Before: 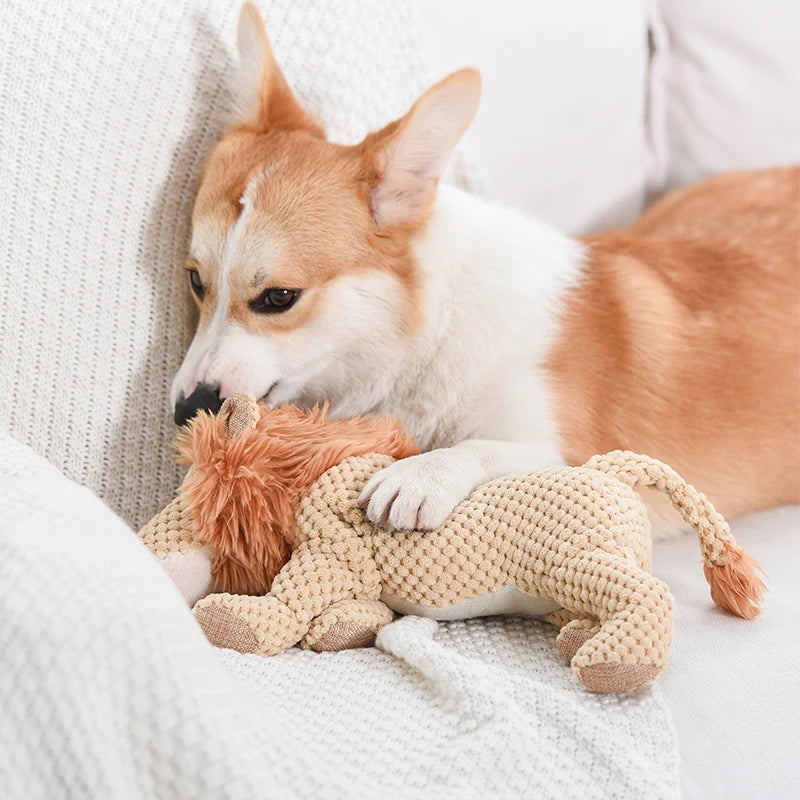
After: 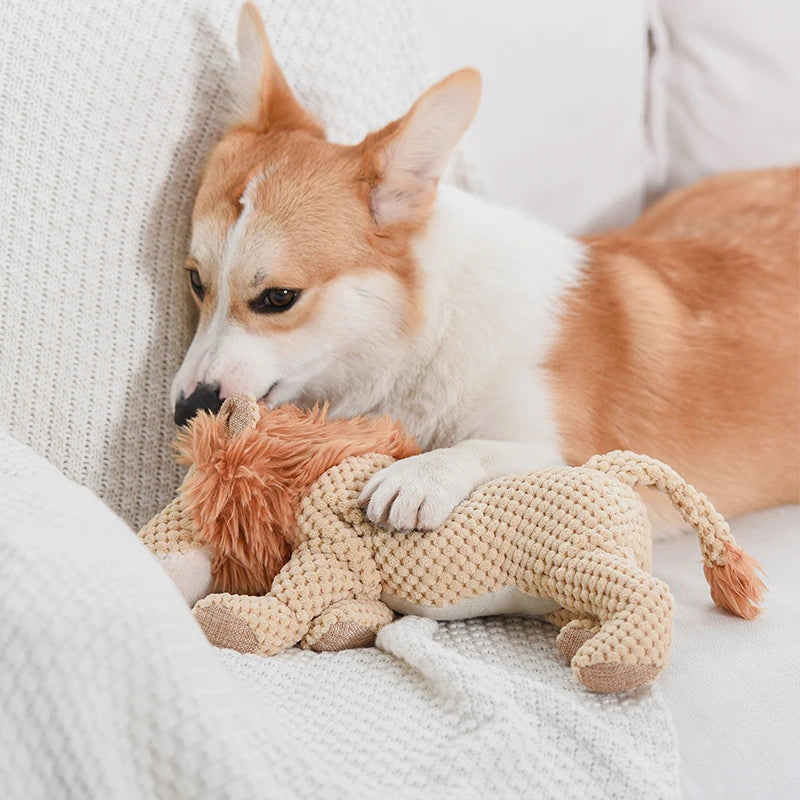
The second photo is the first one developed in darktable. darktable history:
exposure: exposure -0.173 EV, compensate exposure bias true, compensate highlight preservation false
